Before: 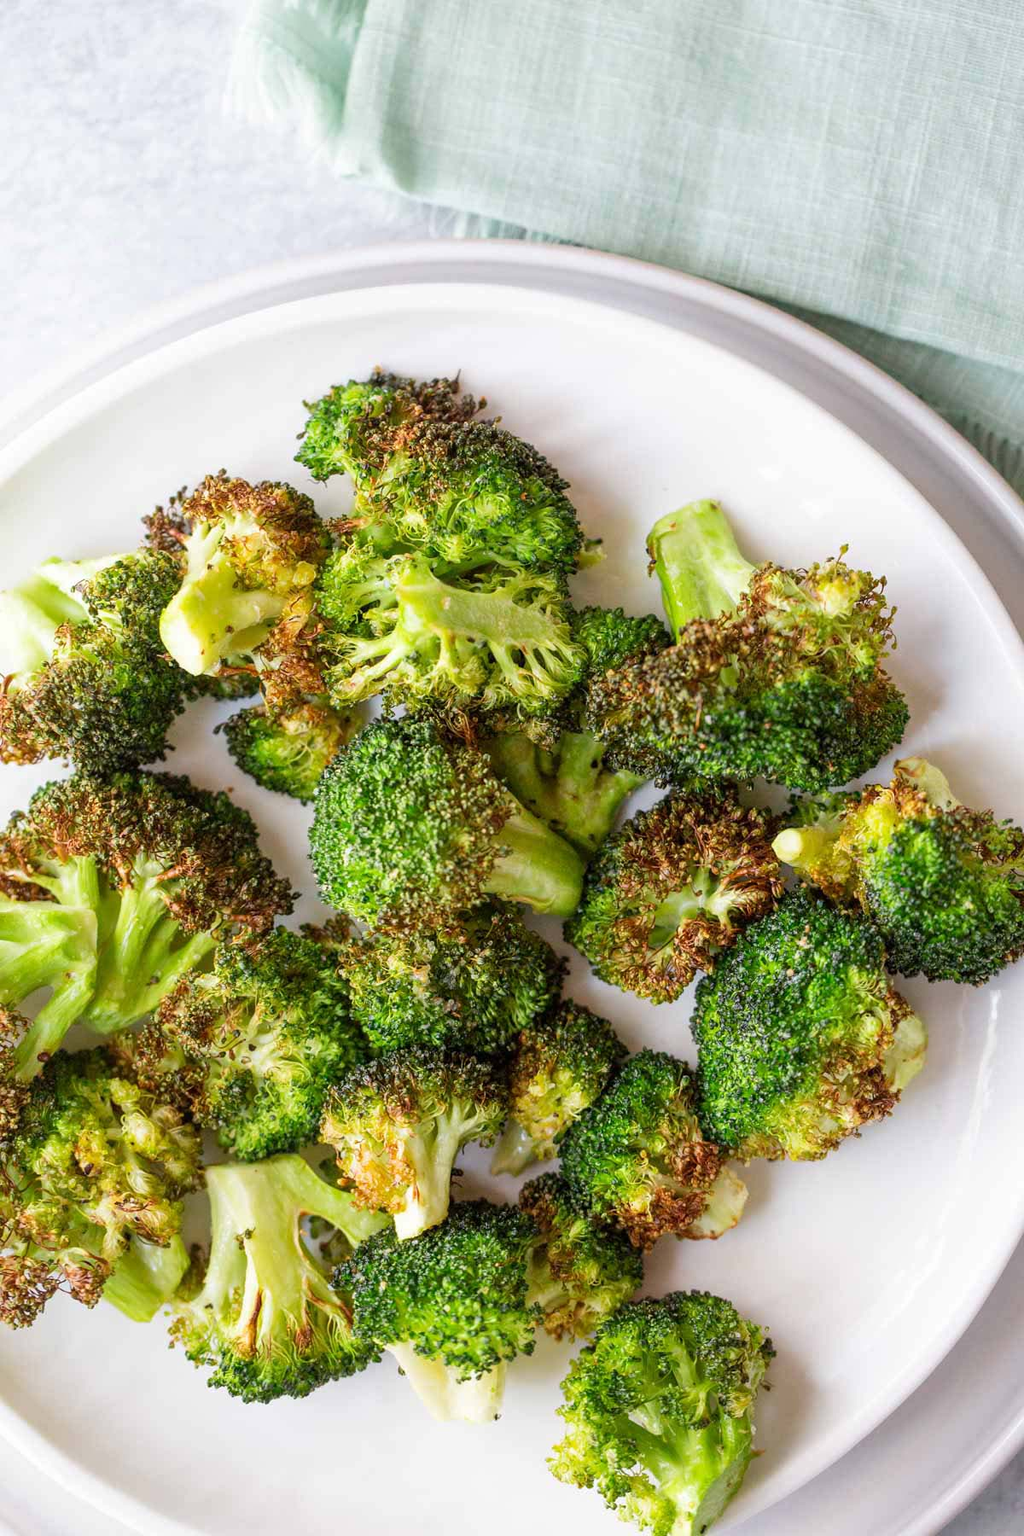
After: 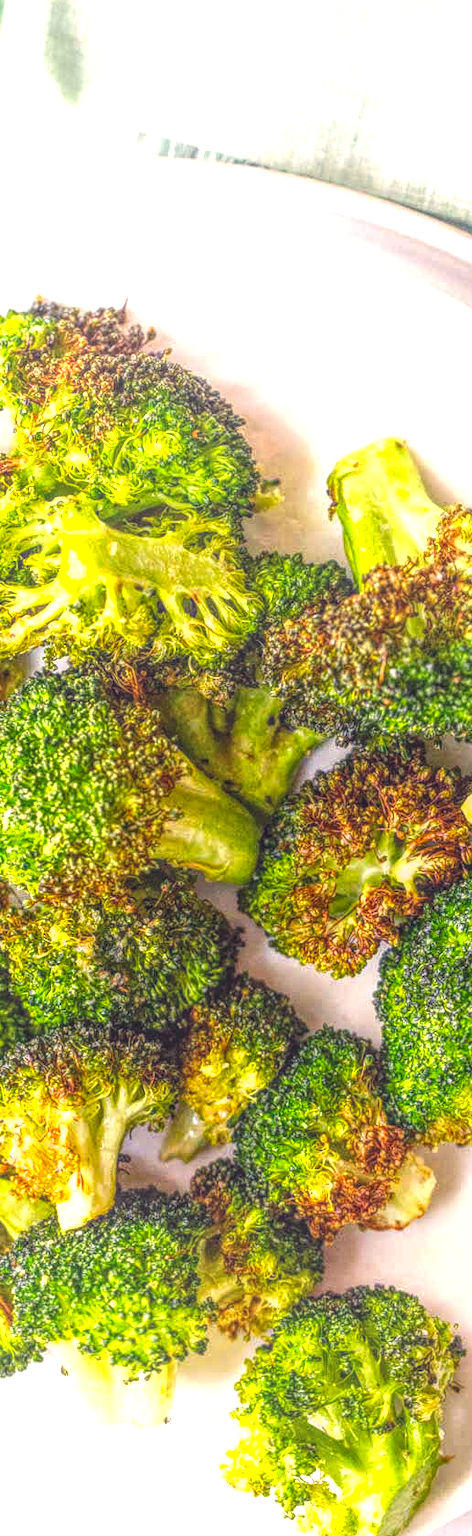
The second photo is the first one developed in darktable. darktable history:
crop: left 33.409%, top 5.958%, right 22.825%
local contrast: highlights 20%, shadows 26%, detail 200%, midtone range 0.2
shadows and highlights: shadows -13.47, white point adjustment 4, highlights 28.54
color balance rgb: shadows lift › luminance -21.798%, shadows lift › chroma 9.097%, shadows lift › hue 284.18°, highlights gain › chroma 3.746%, highlights gain › hue 59.92°, global offset › luminance 0.528%, linear chroma grading › global chroma 15.511%, perceptual saturation grading › global saturation 0.2%, perceptual brilliance grading › global brilliance 18.121%
